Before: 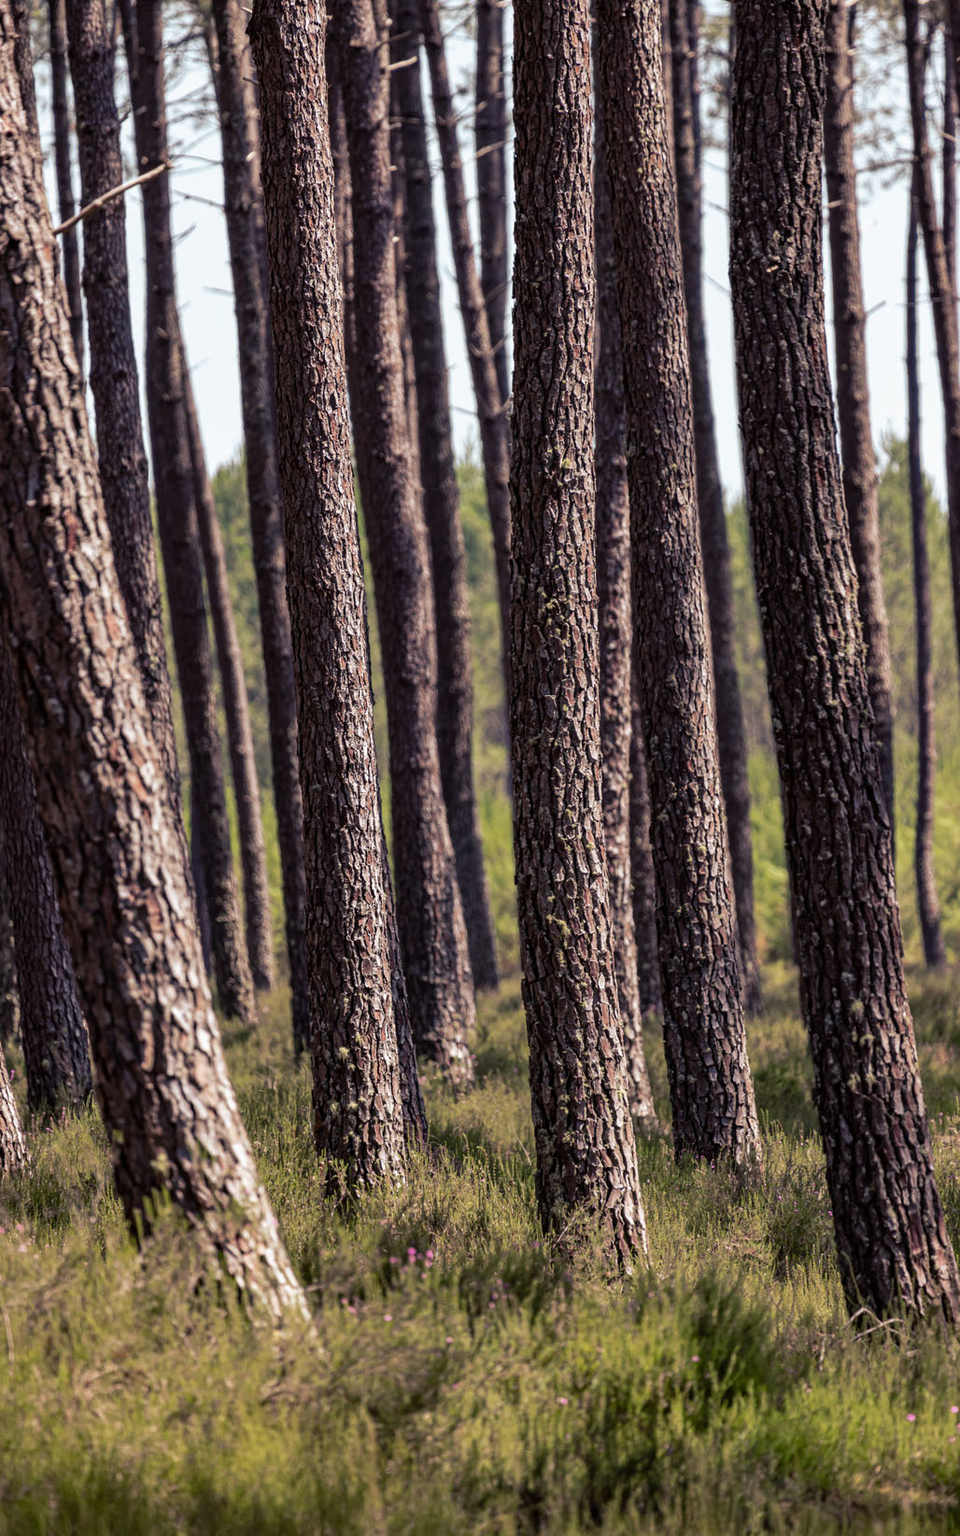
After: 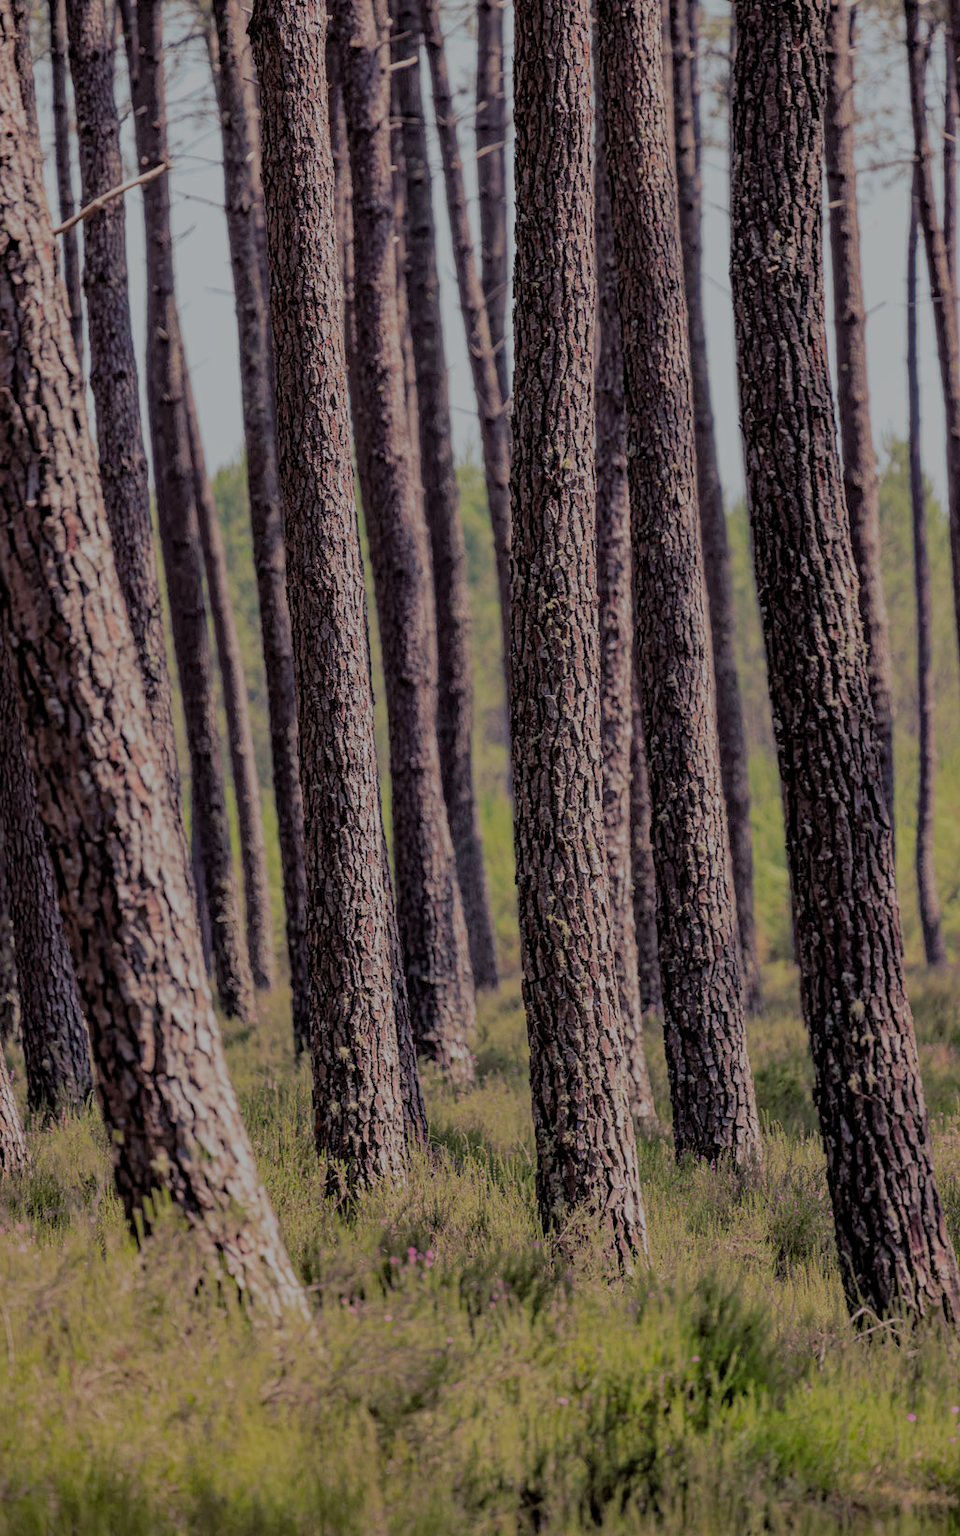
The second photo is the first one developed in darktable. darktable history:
filmic rgb: black relative exposure -7.96 EV, white relative exposure 8.06 EV, target black luminance 0%, hardness 2.43, latitude 76.01%, contrast 0.579, shadows ↔ highlights balance 0.008%
